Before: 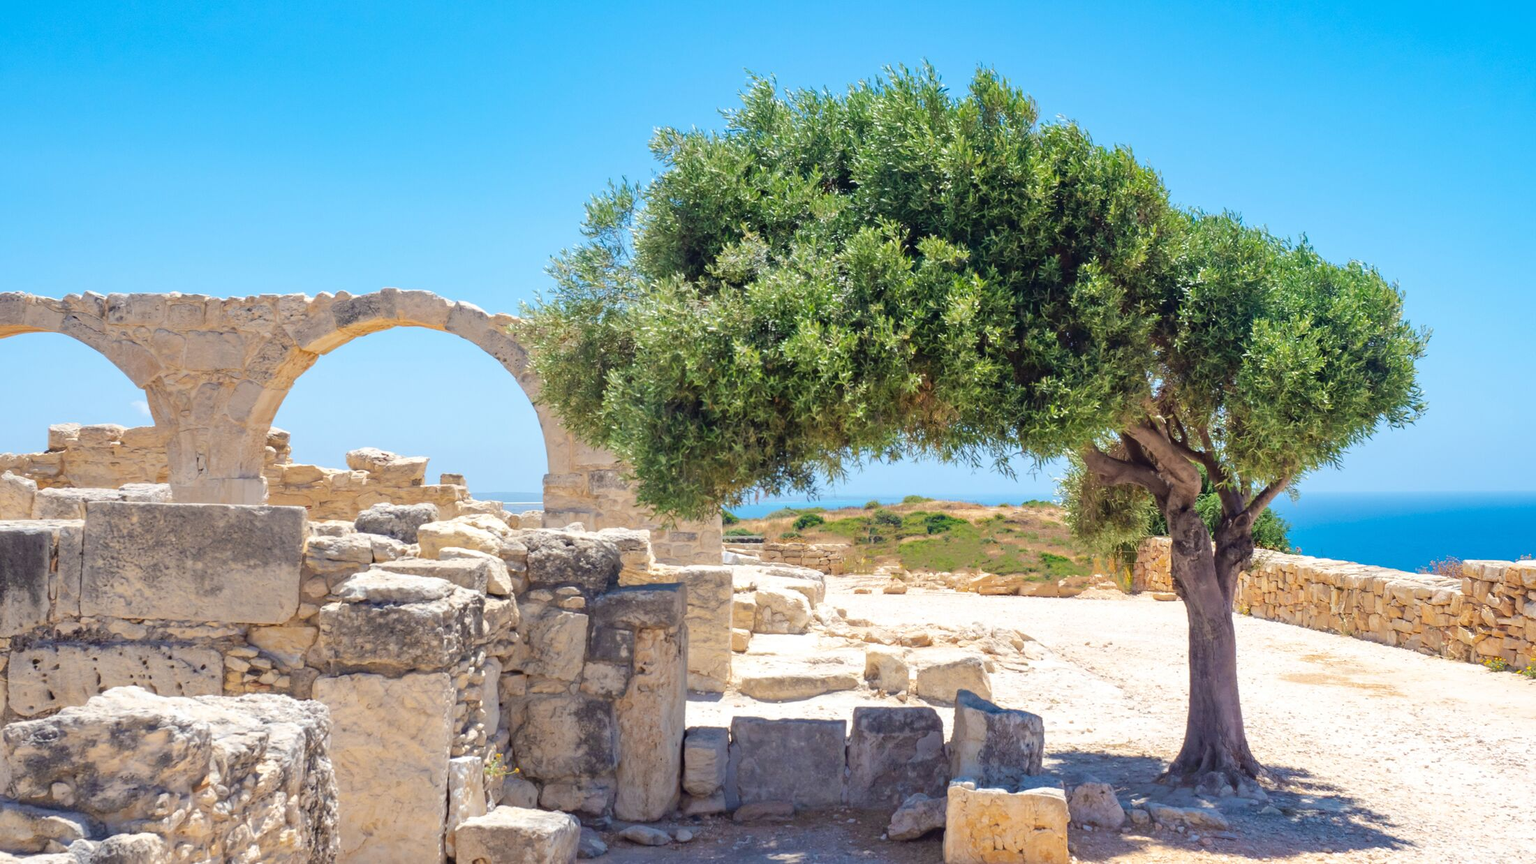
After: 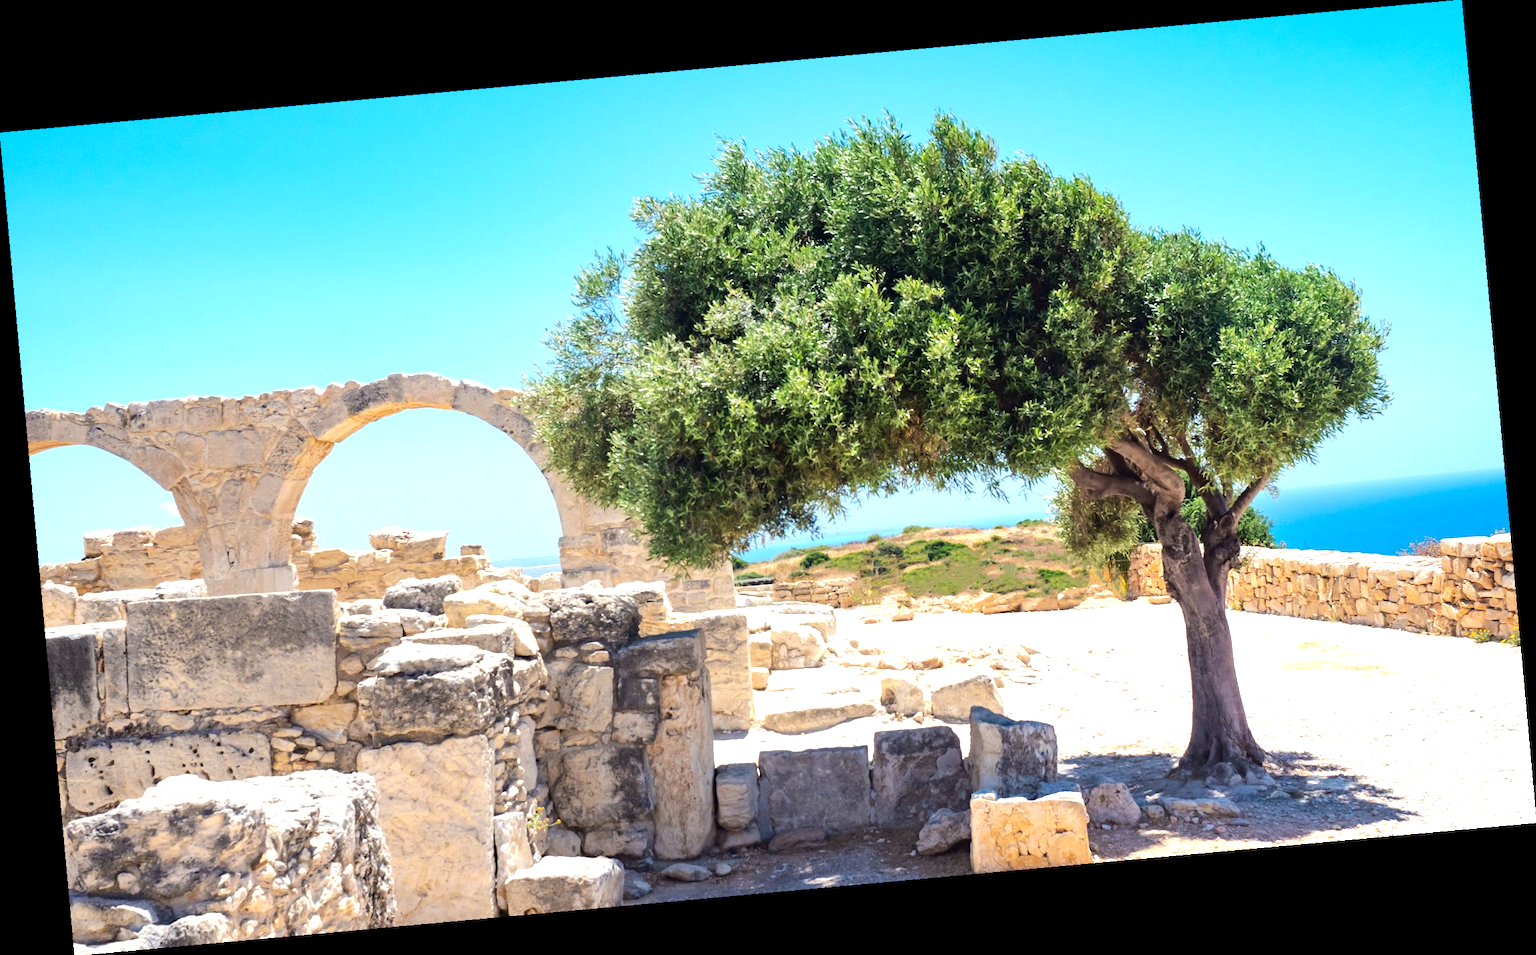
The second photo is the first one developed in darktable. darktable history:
rotate and perspective: rotation -5.2°, automatic cropping off
tone equalizer: -8 EV -0.75 EV, -7 EV -0.7 EV, -6 EV -0.6 EV, -5 EV -0.4 EV, -3 EV 0.4 EV, -2 EV 0.6 EV, -1 EV 0.7 EV, +0 EV 0.75 EV, edges refinement/feathering 500, mask exposure compensation -1.57 EV, preserve details no
